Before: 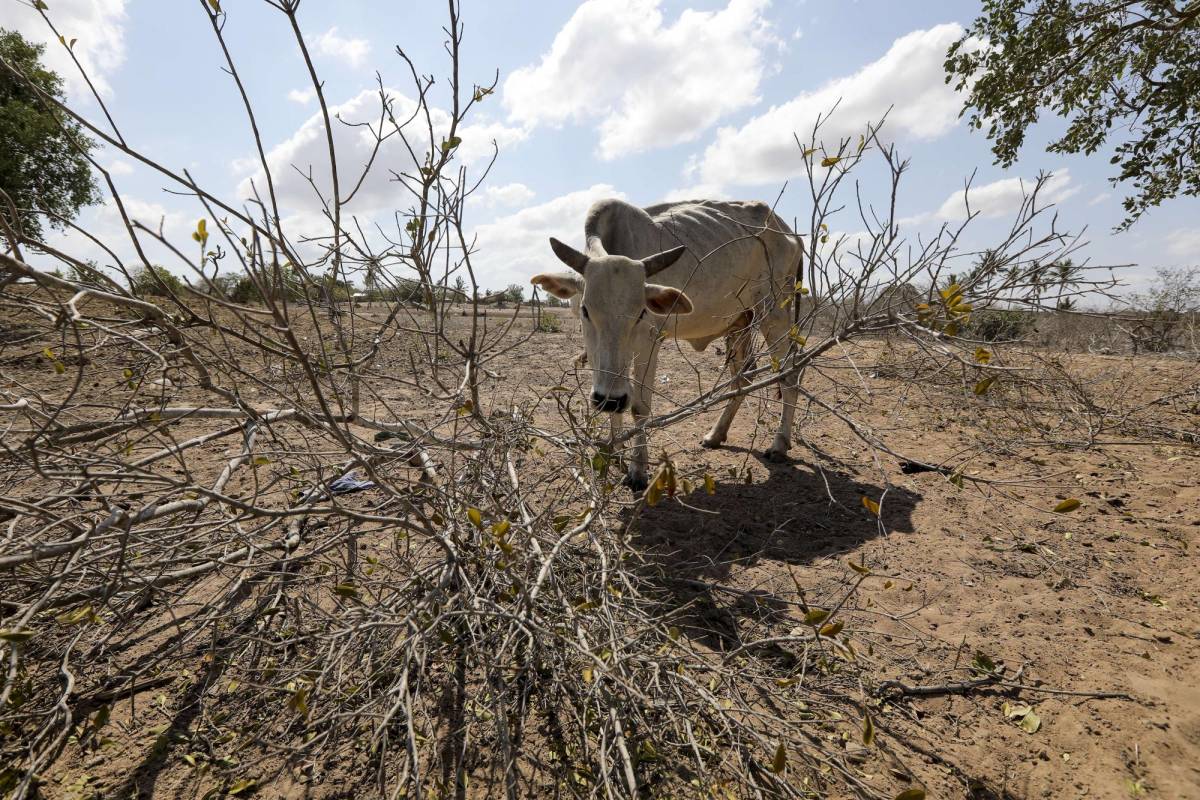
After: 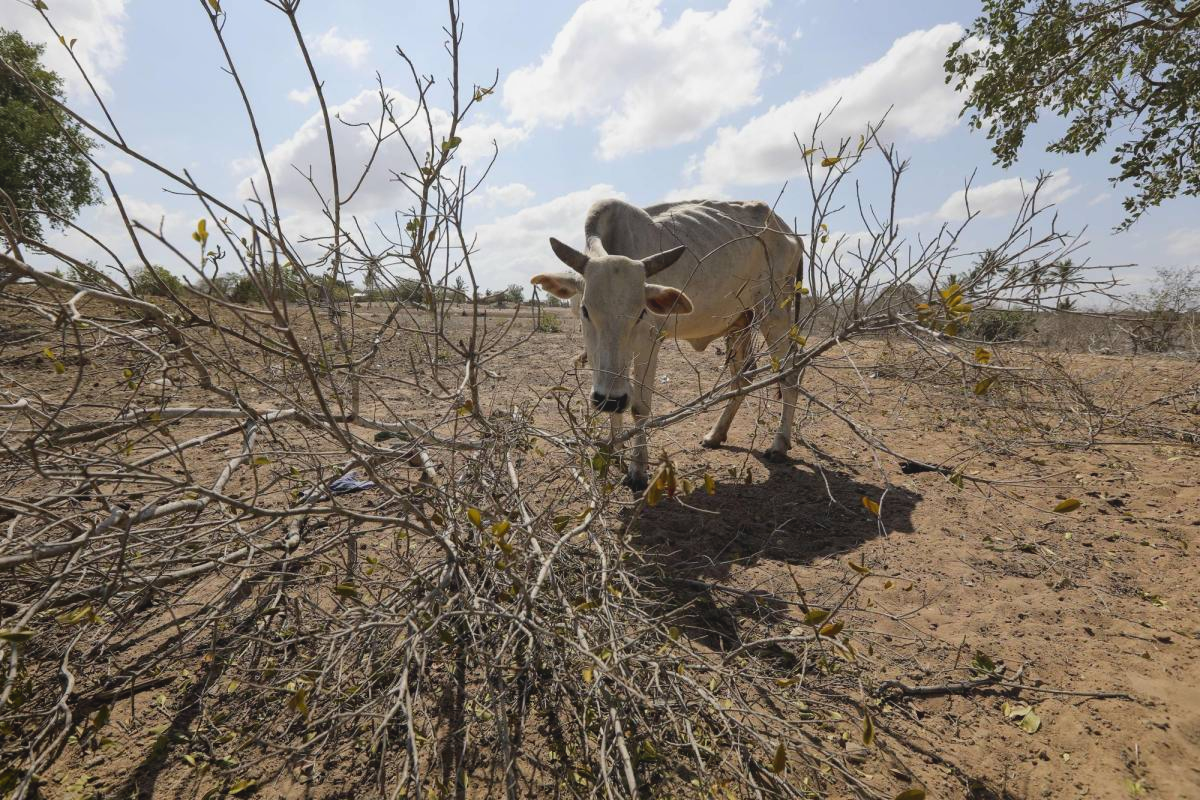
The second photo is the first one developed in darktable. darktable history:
local contrast: highlights 67%, shadows 67%, detail 82%, midtone range 0.326
